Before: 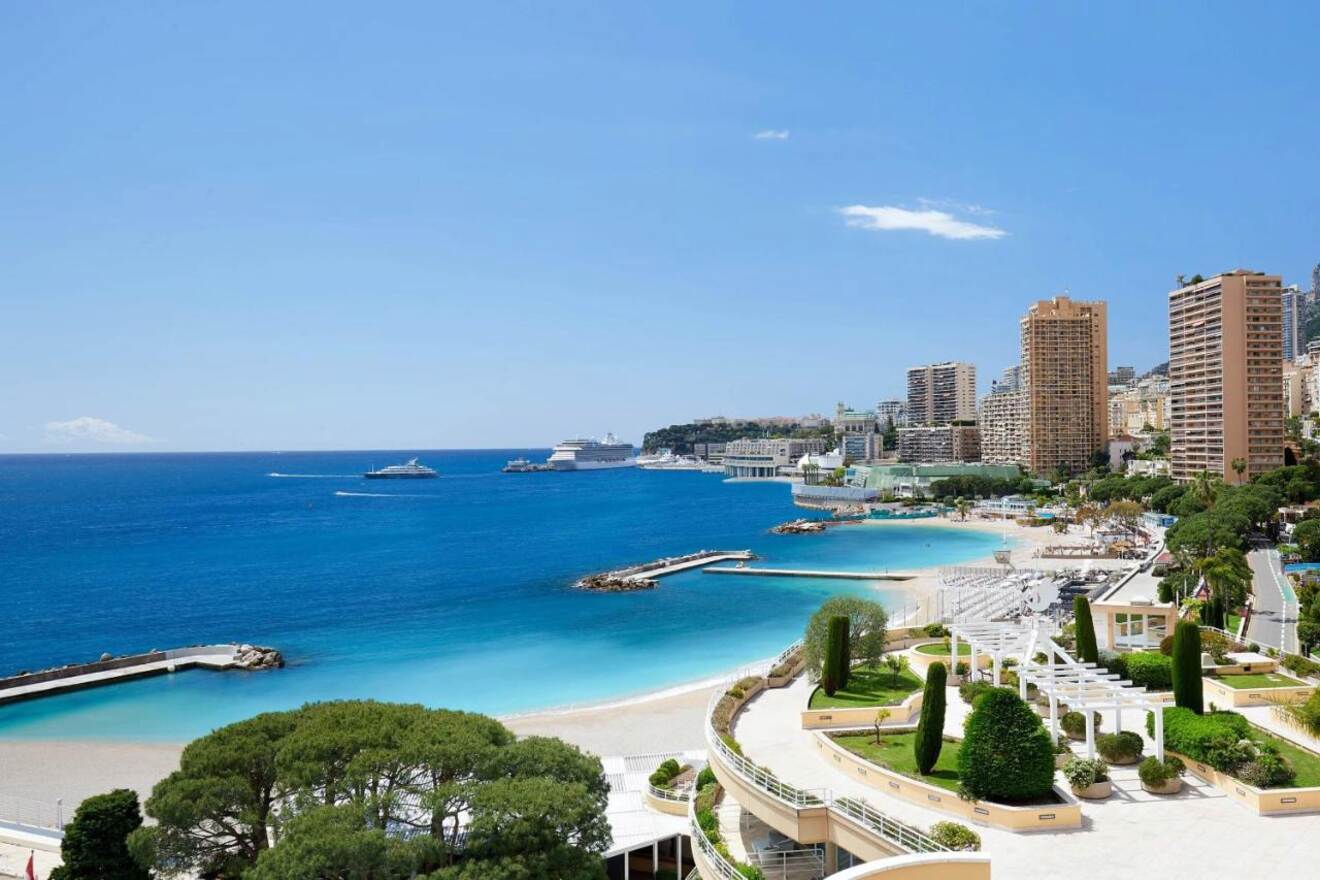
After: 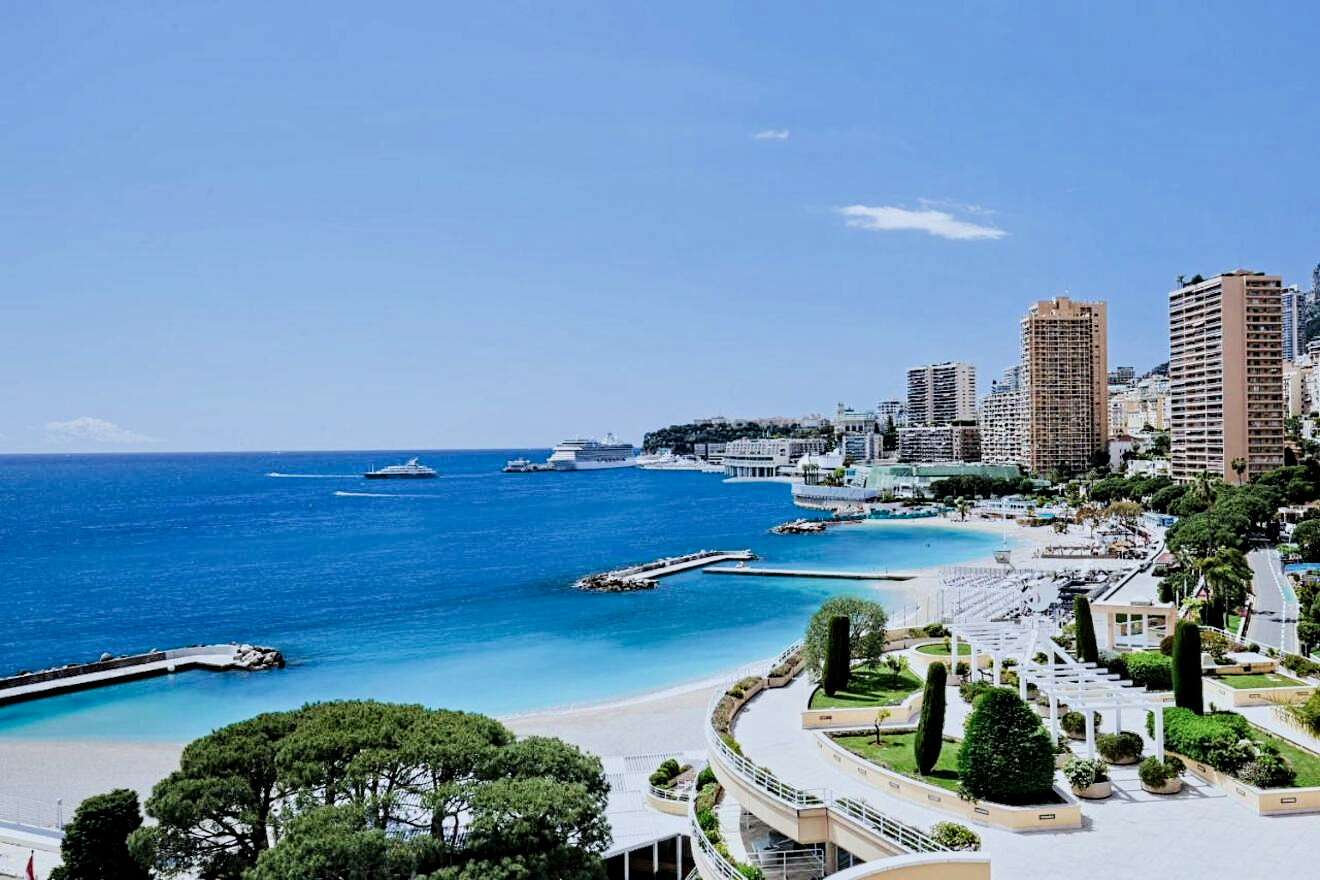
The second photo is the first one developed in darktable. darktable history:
tone equalizer: -8 EV -0.417 EV, -7 EV -0.389 EV, -6 EV -0.333 EV, -5 EV -0.222 EV, -3 EV 0.222 EV, -2 EV 0.333 EV, -1 EV 0.389 EV, +0 EV 0.417 EV, edges refinement/feathering 500, mask exposure compensation -1.57 EV, preserve details no
contrast equalizer: octaves 7, y [[0.506, 0.531, 0.562, 0.606, 0.638, 0.669], [0.5 ×6], [0.5 ×6], [0 ×6], [0 ×6]]
color calibration: x 0.37, y 0.382, temperature 4313.32 K
filmic rgb: black relative exposure -7.65 EV, white relative exposure 4.56 EV, hardness 3.61
